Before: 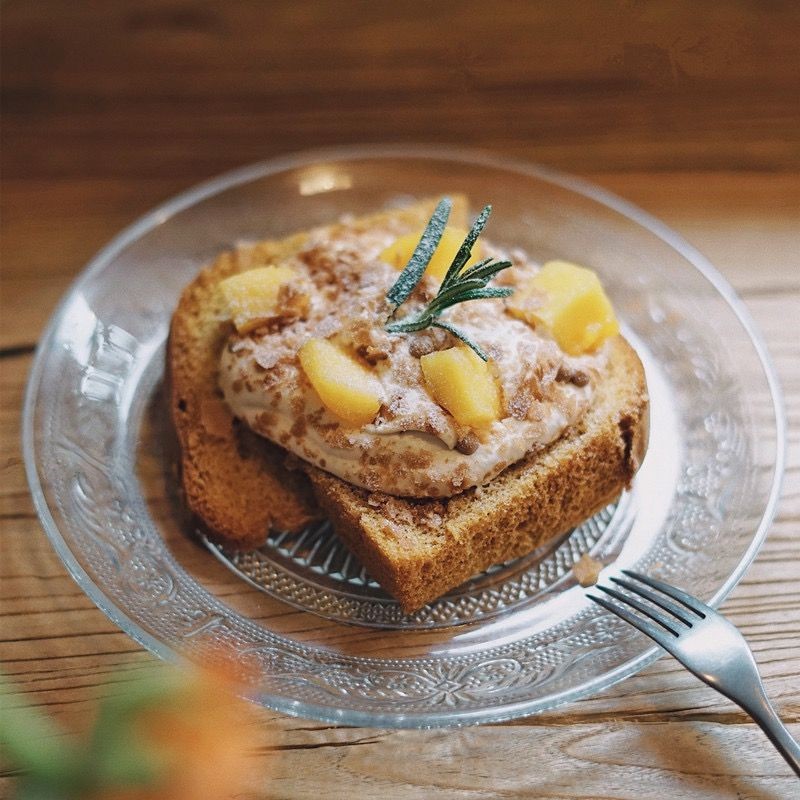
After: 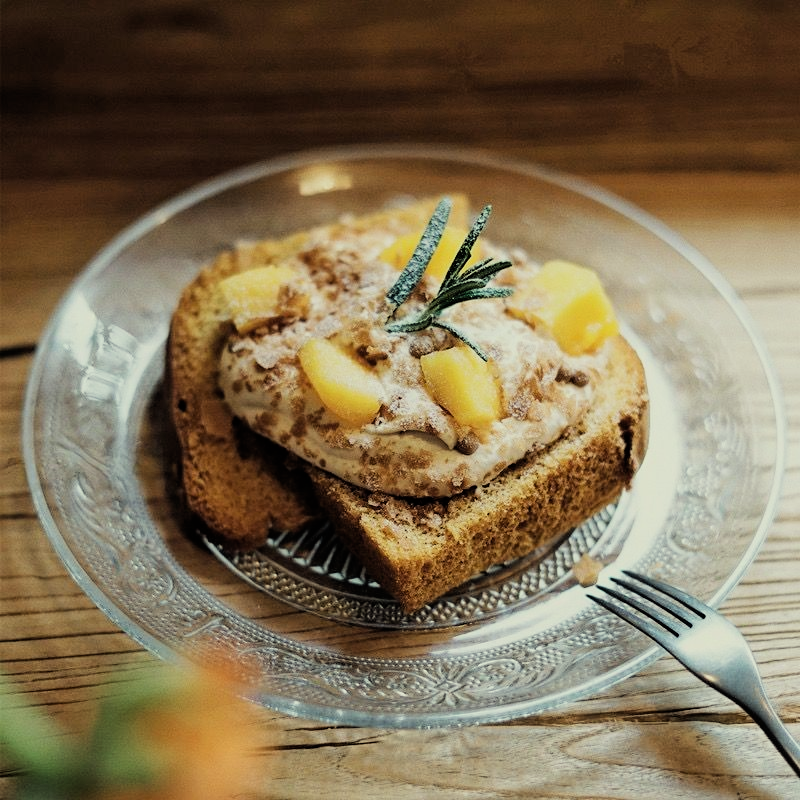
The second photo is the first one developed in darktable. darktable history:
filmic rgb: black relative exposure -5.05 EV, white relative exposure 3.99 EV, hardness 2.89, contrast 1.407, highlights saturation mix -20.67%
color correction: highlights a* -5.69, highlights b* 10.88
contrast brightness saturation: saturation -0.034
